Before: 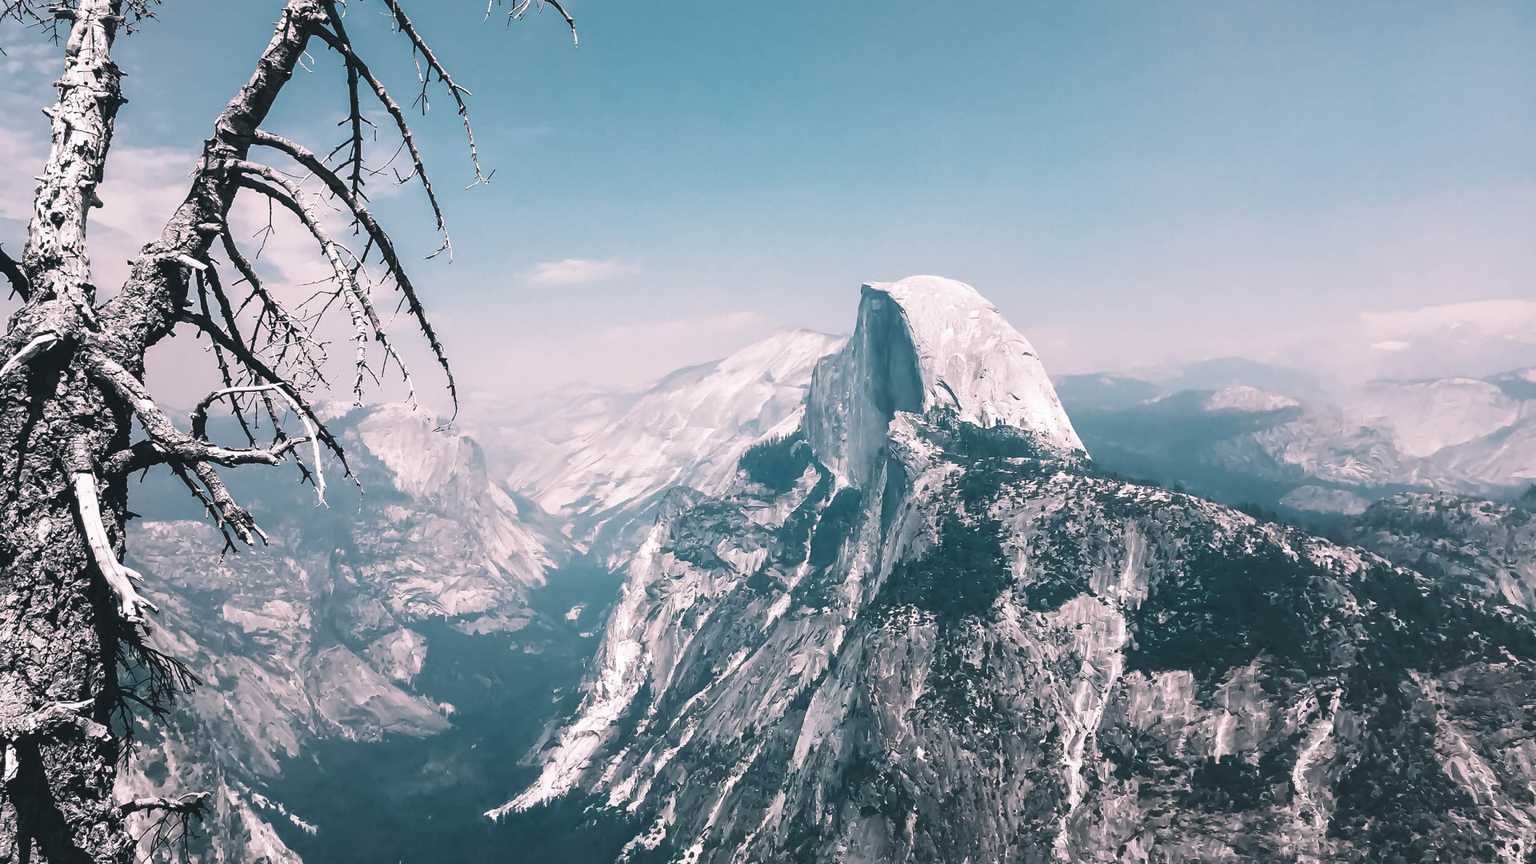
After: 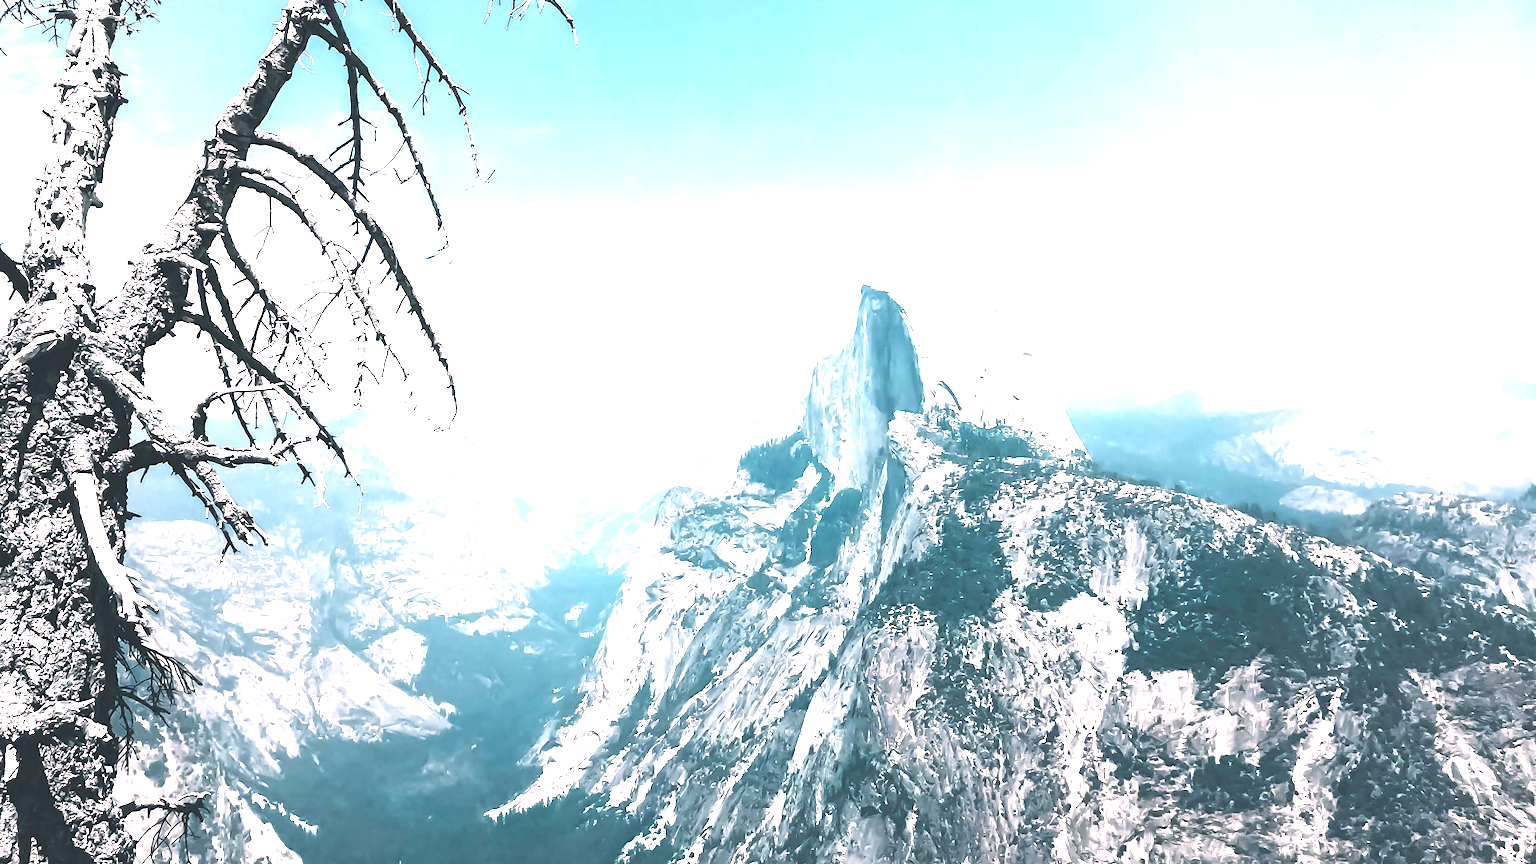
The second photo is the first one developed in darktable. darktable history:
exposure: black level correction 0.001, exposure 1.656 EV, compensate highlight preservation false
